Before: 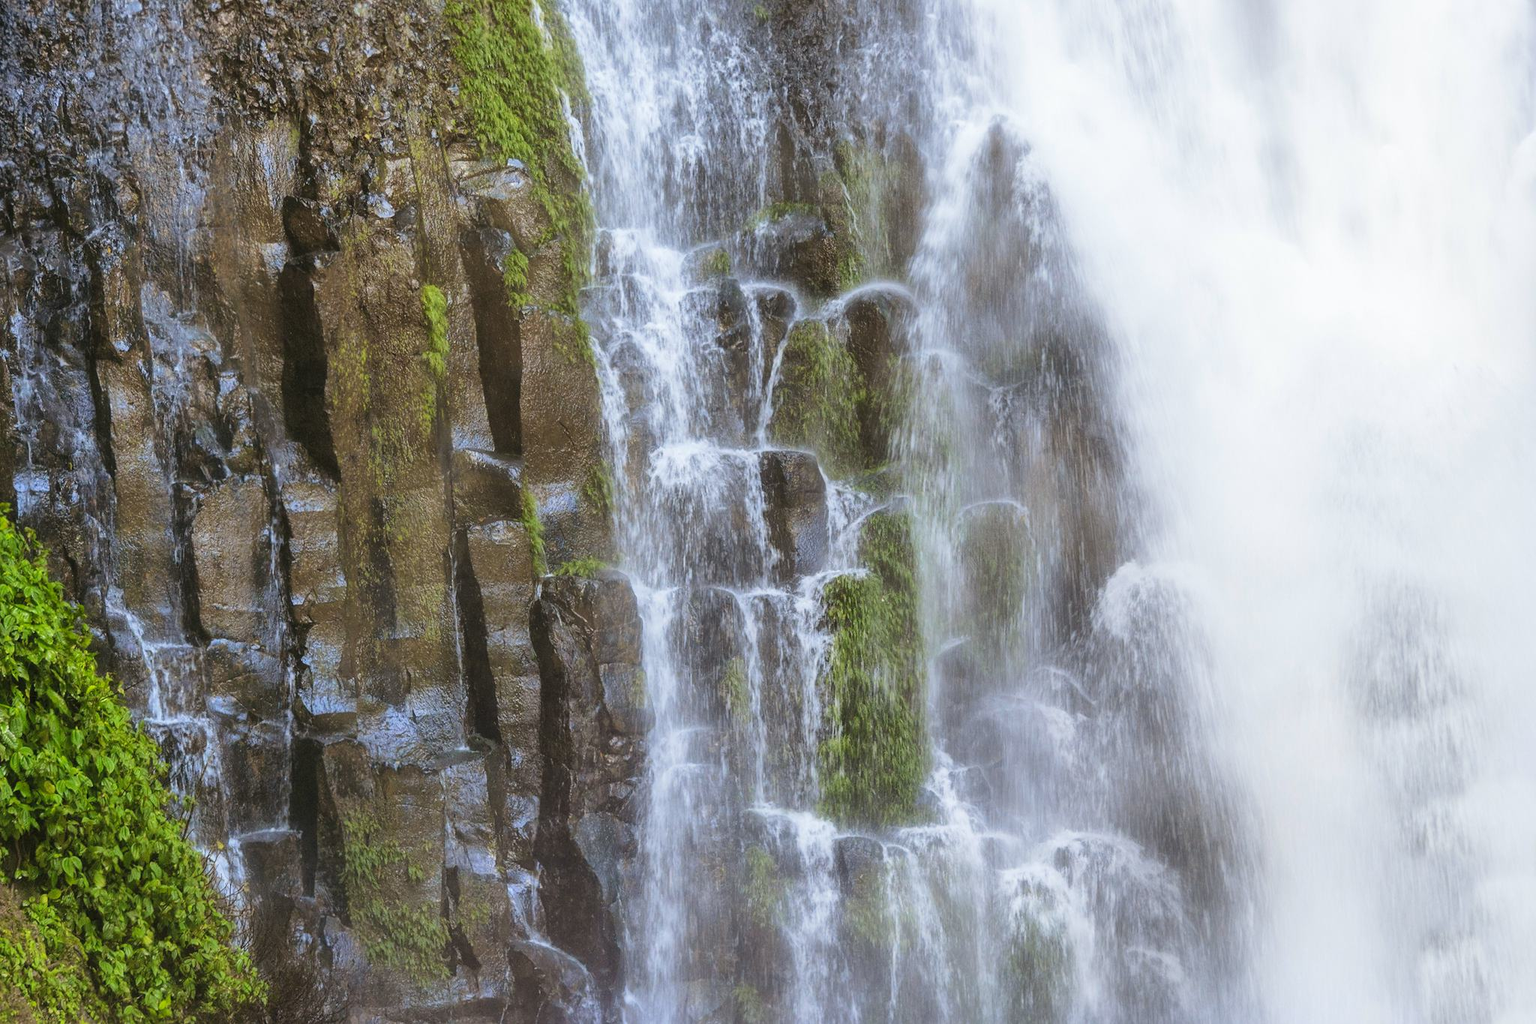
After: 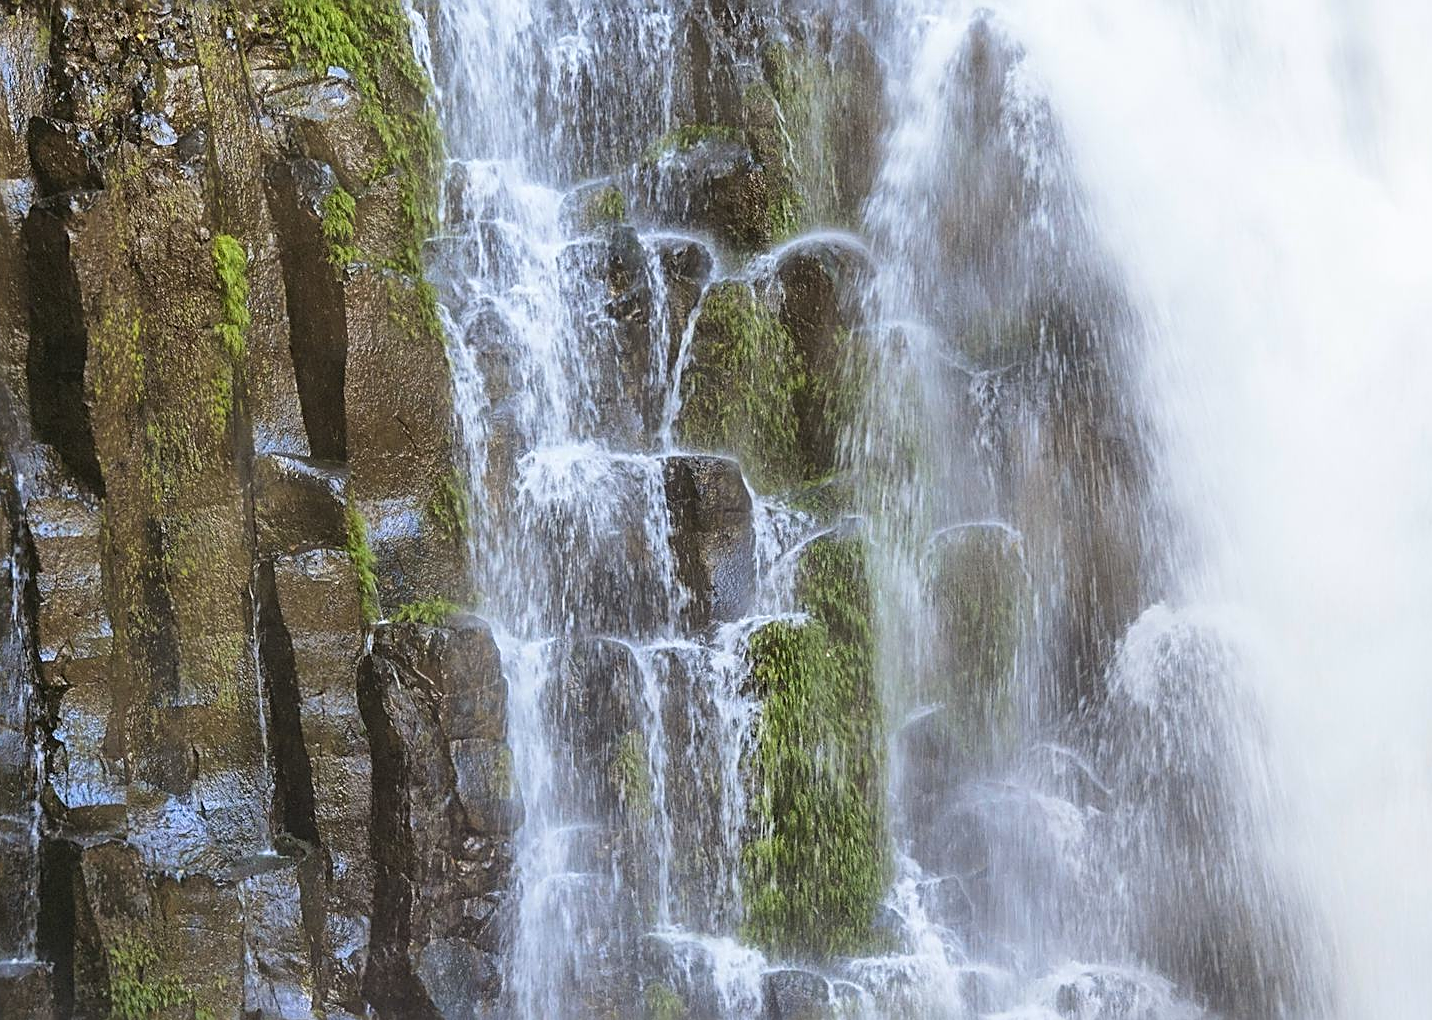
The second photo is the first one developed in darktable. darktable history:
color zones: curves: ch0 [(0.068, 0.464) (0.25, 0.5) (0.48, 0.508) (0.75, 0.536) (0.886, 0.476) (0.967, 0.456)]; ch1 [(0.066, 0.456) (0.25, 0.5) (0.616, 0.508) (0.746, 0.56) (0.934, 0.444)]
crop and rotate: left 17.046%, top 10.659%, right 12.989%, bottom 14.553%
sharpen: radius 2.817, amount 0.715
